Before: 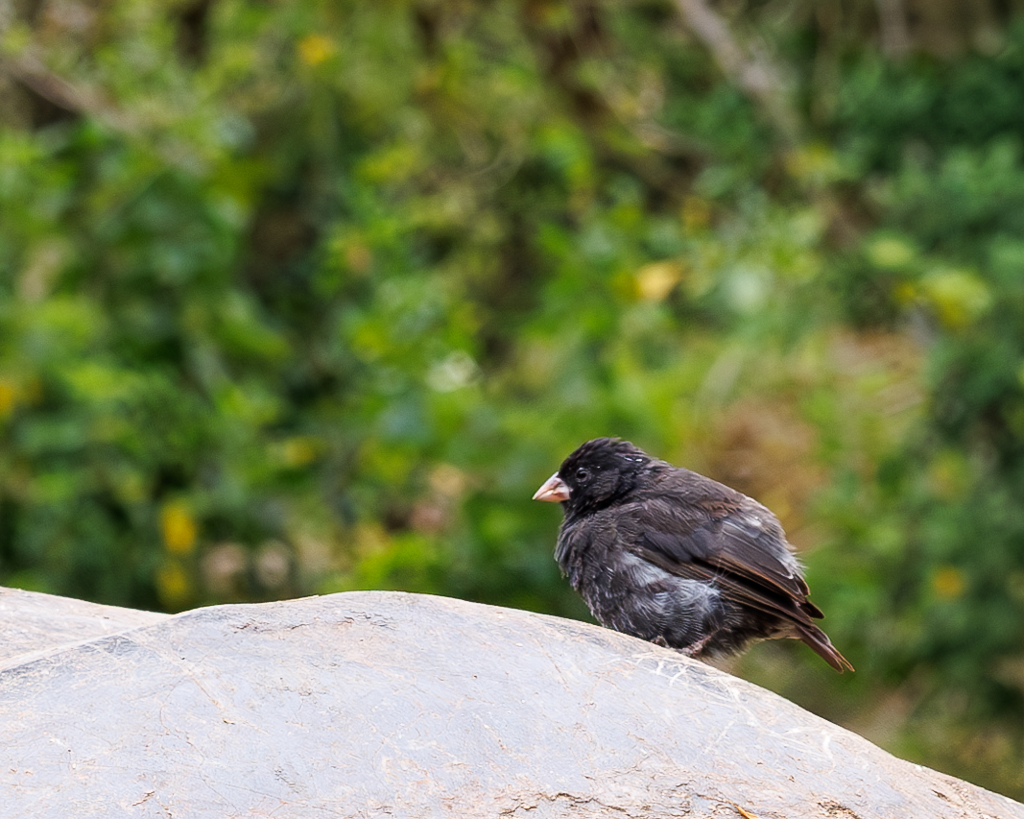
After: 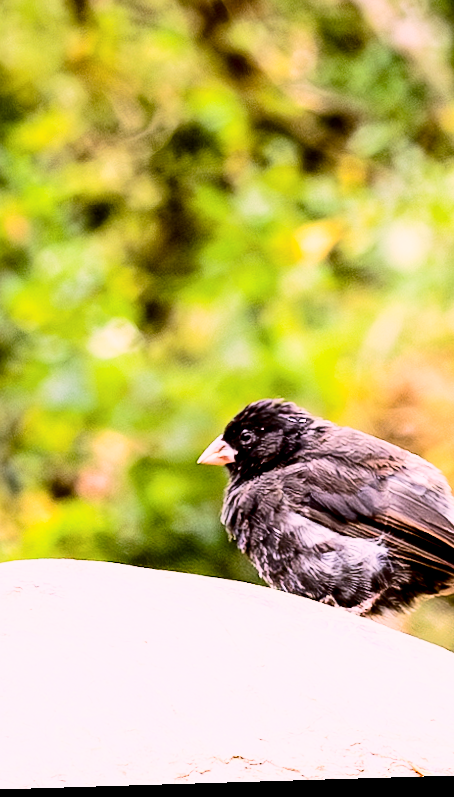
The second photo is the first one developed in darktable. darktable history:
exposure: black level correction 0.009, exposure 1.425 EV, compensate highlight preservation false
rotate and perspective: rotation -1.75°, automatic cropping off
filmic rgb: black relative exposure -5 EV, hardness 2.88, contrast 1.4, highlights saturation mix -30%
crop: left 33.452%, top 6.025%, right 23.155%
color balance: lift [1, 1.011, 0.999, 0.989], gamma [1.109, 1.045, 1.039, 0.955], gain [0.917, 0.936, 0.952, 1.064], contrast 2.32%, contrast fulcrum 19%, output saturation 101%
color correction: highlights a* 12.23, highlights b* 5.41
contrast brightness saturation: contrast 0.22
